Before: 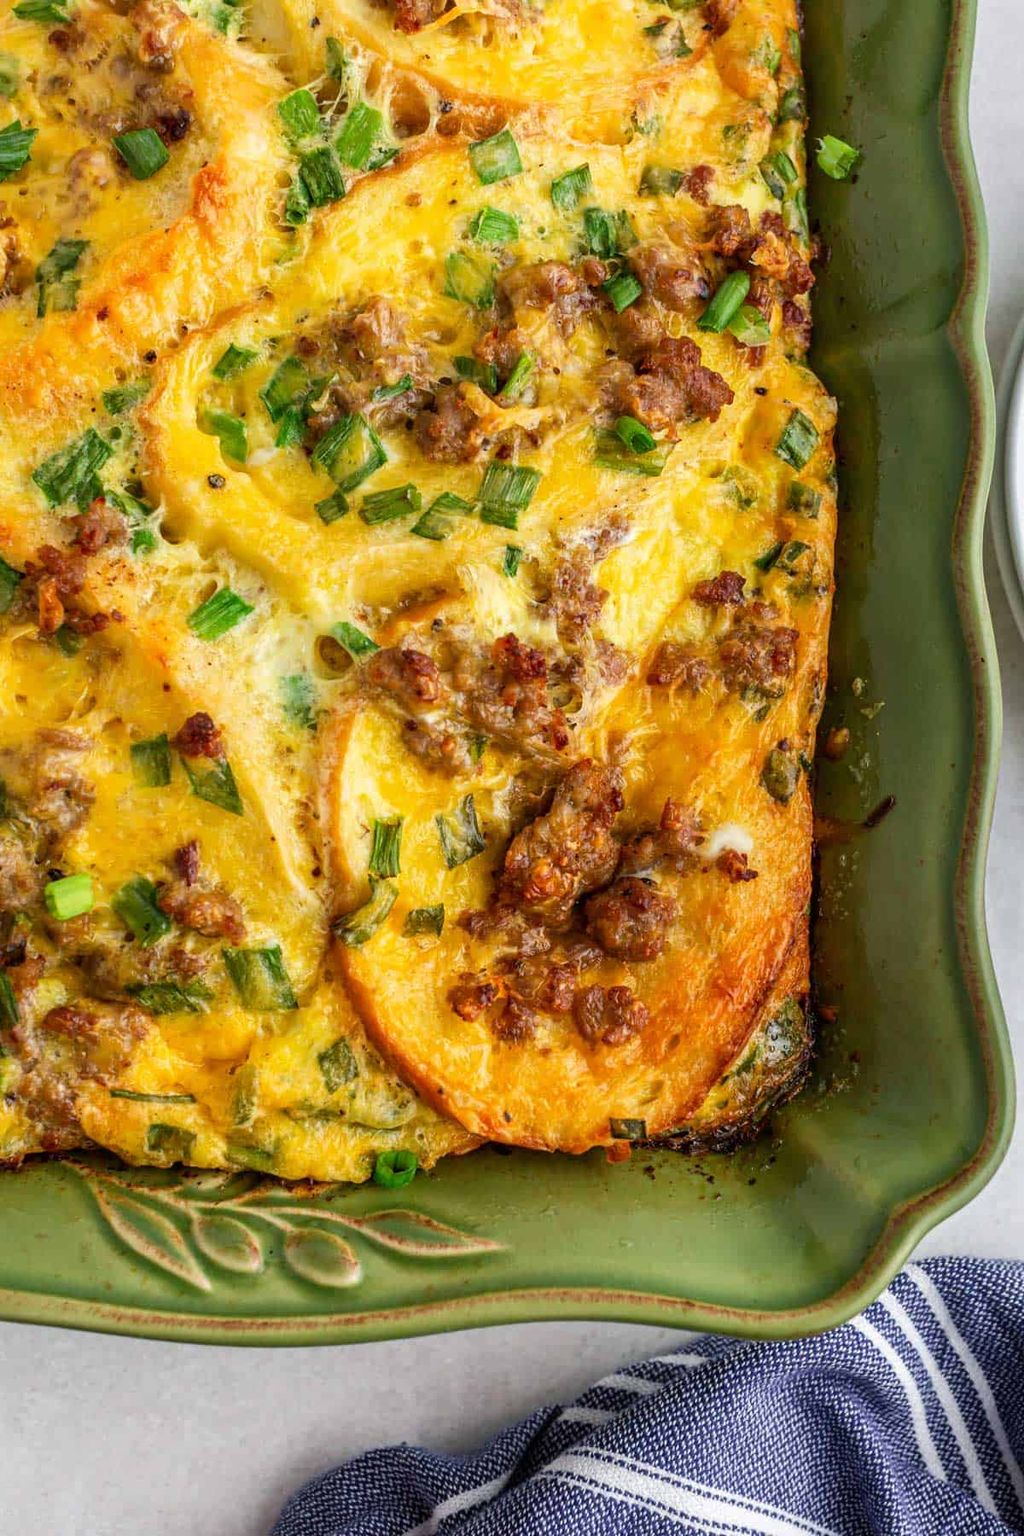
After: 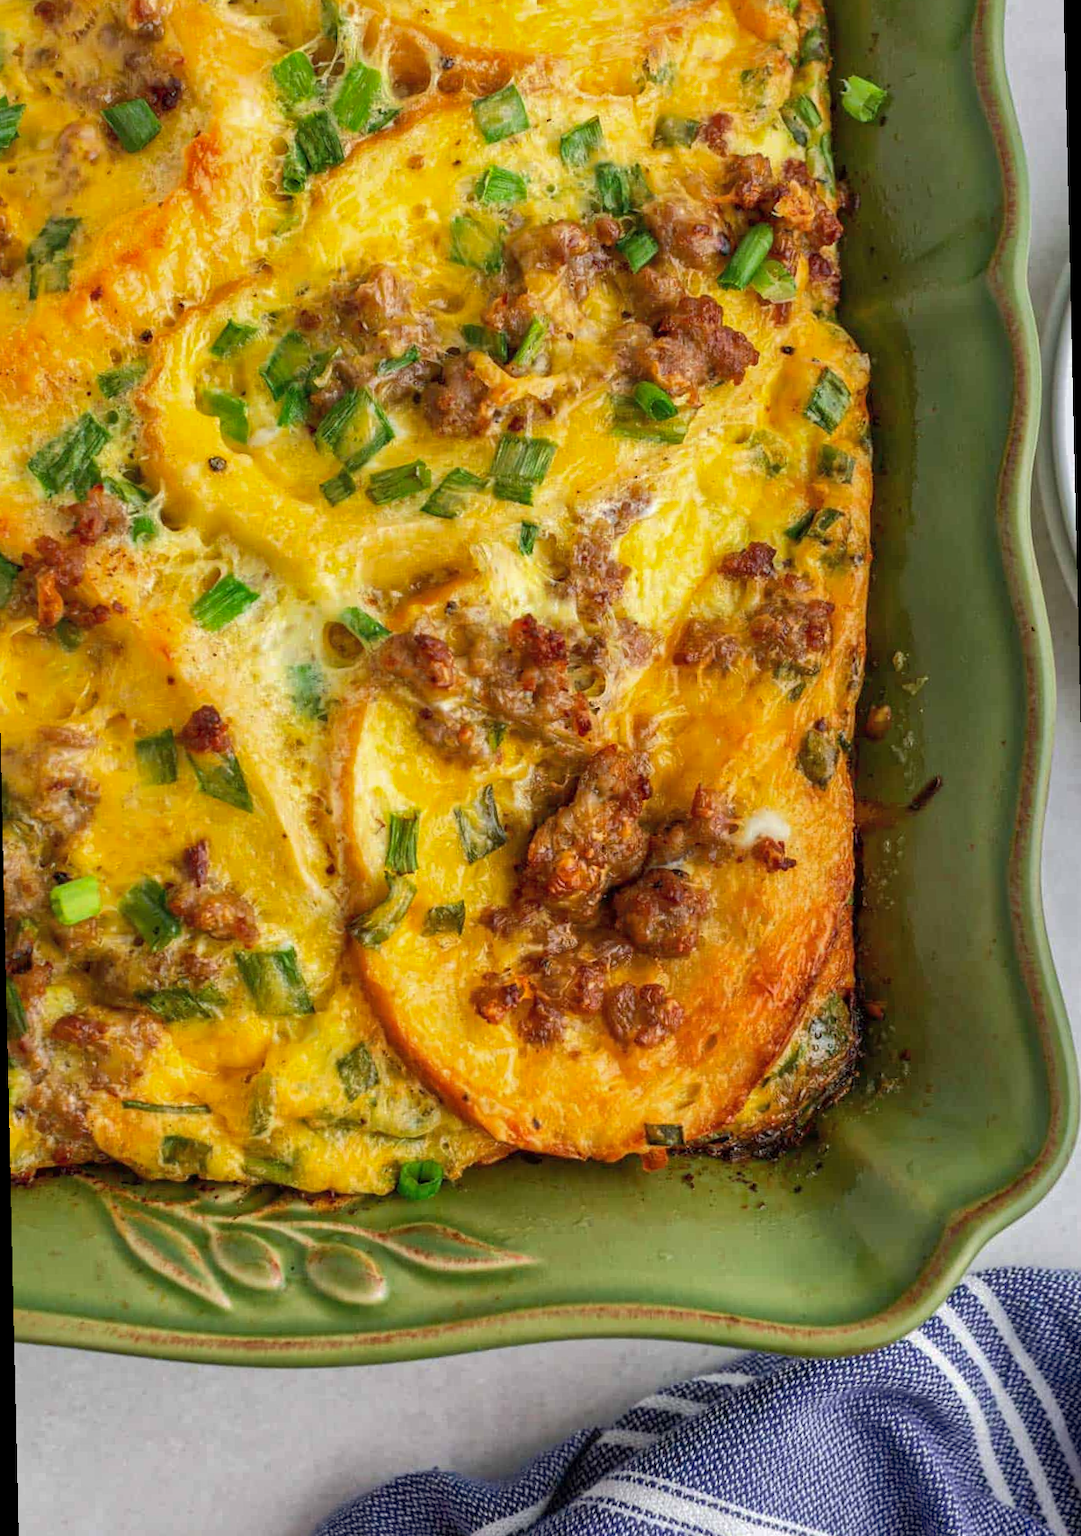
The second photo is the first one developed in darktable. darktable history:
rotate and perspective: rotation -1.32°, lens shift (horizontal) -0.031, crop left 0.015, crop right 0.985, crop top 0.047, crop bottom 0.982
shadows and highlights: on, module defaults
